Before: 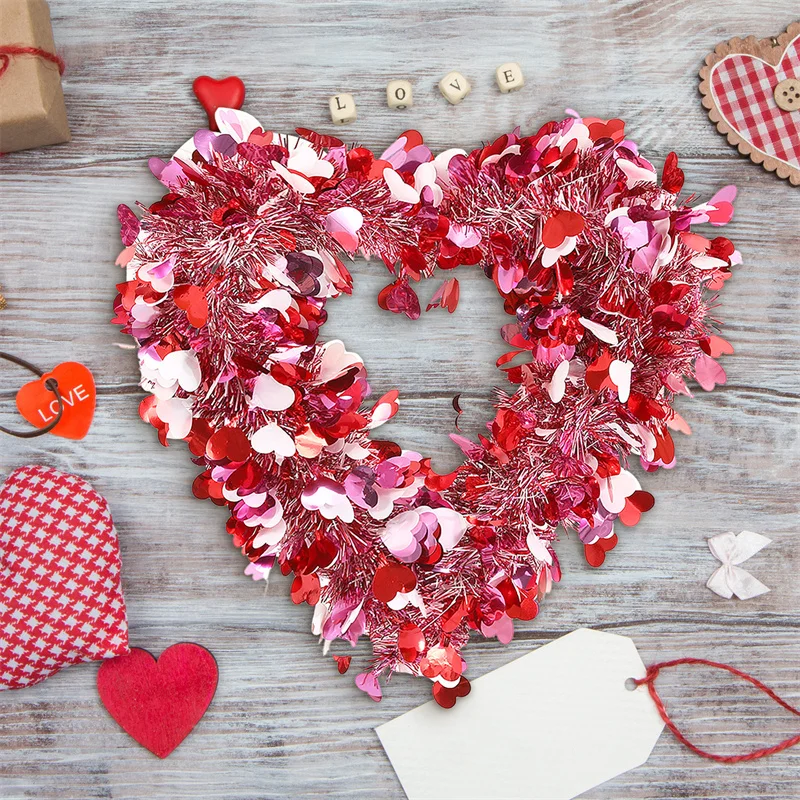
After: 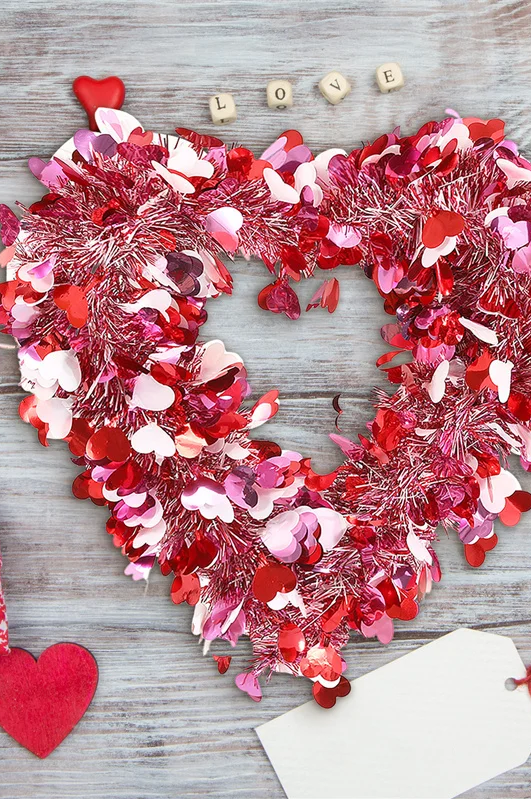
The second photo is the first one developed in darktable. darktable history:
crop and rotate: left 15.218%, right 18.327%
